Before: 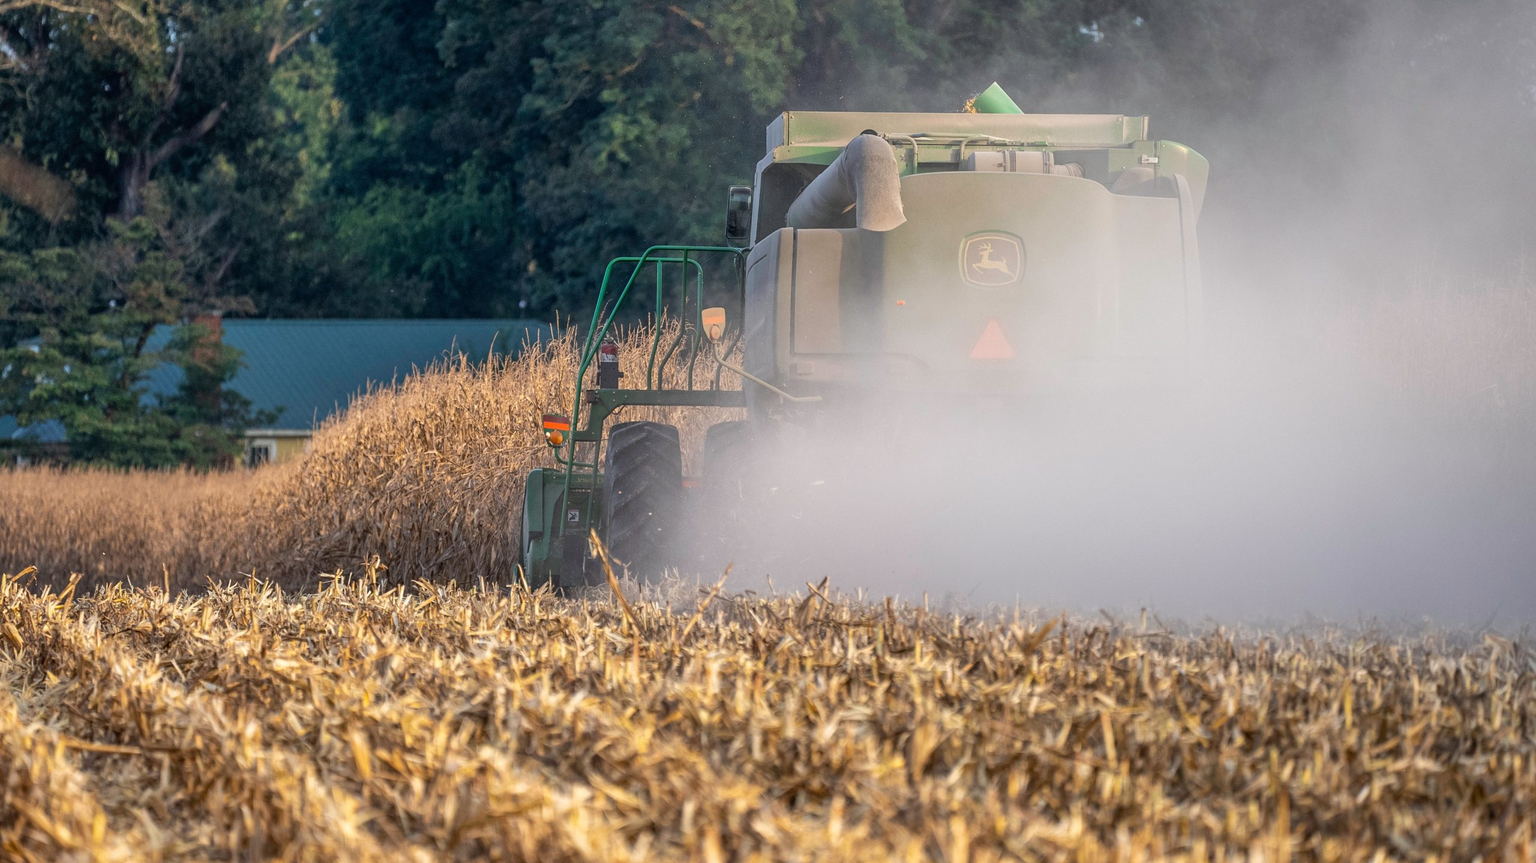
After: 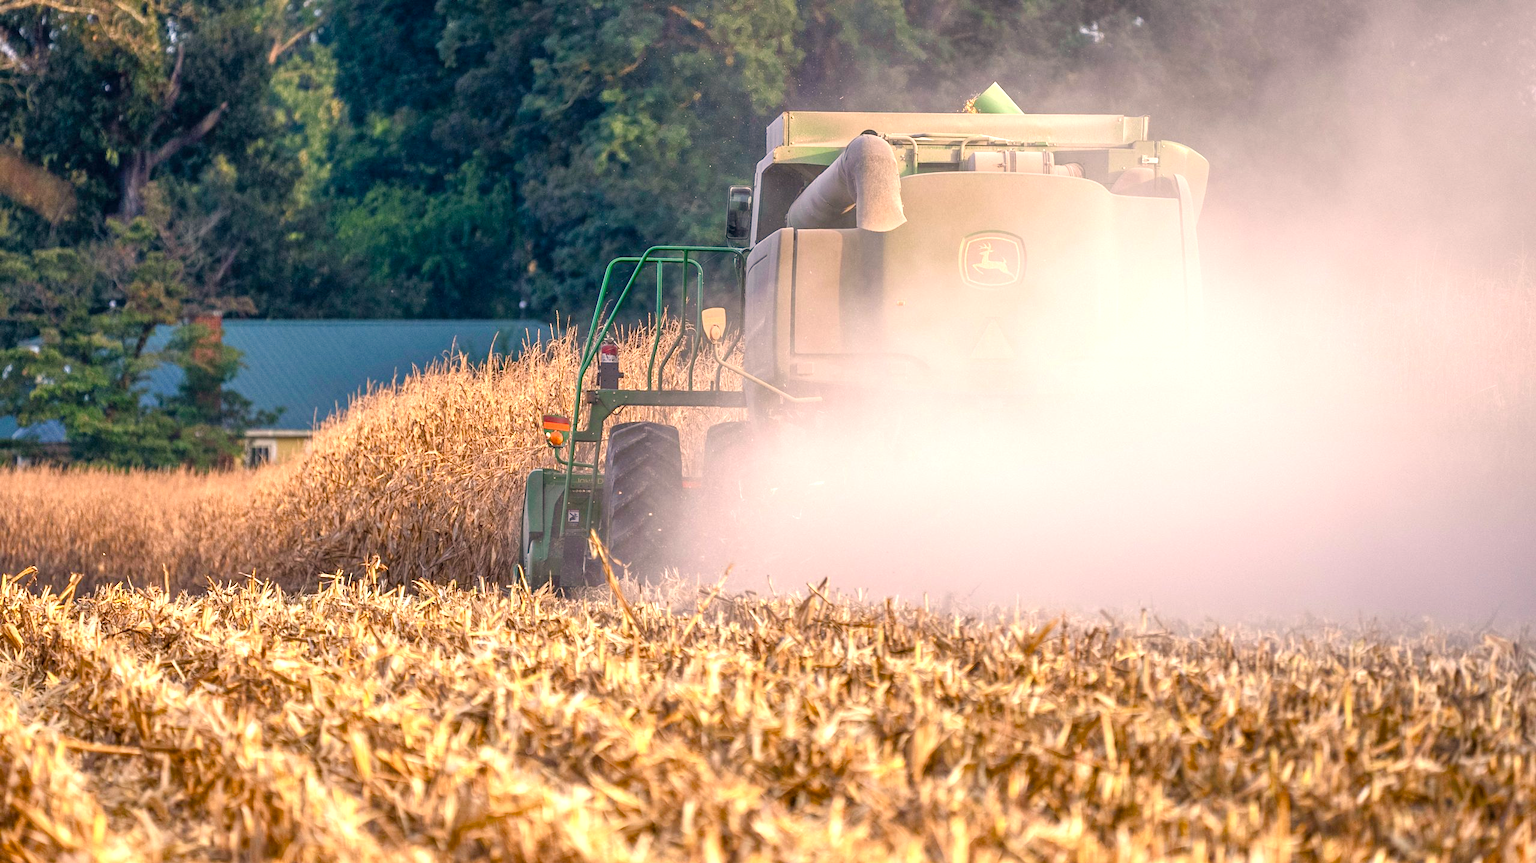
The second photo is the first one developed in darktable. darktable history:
color balance rgb: perceptual saturation grading › global saturation 0.757%, perceptual saturation grading › highlights -17.399%, perceptual saturation grading › mid-tones 33.422%, perceptual saturation grading › shadows 50.48%
color correction: highlights a* 11.62, highlights b* 11.81
exposure: exposure 0.798 EV, compensate highlight preservation false
